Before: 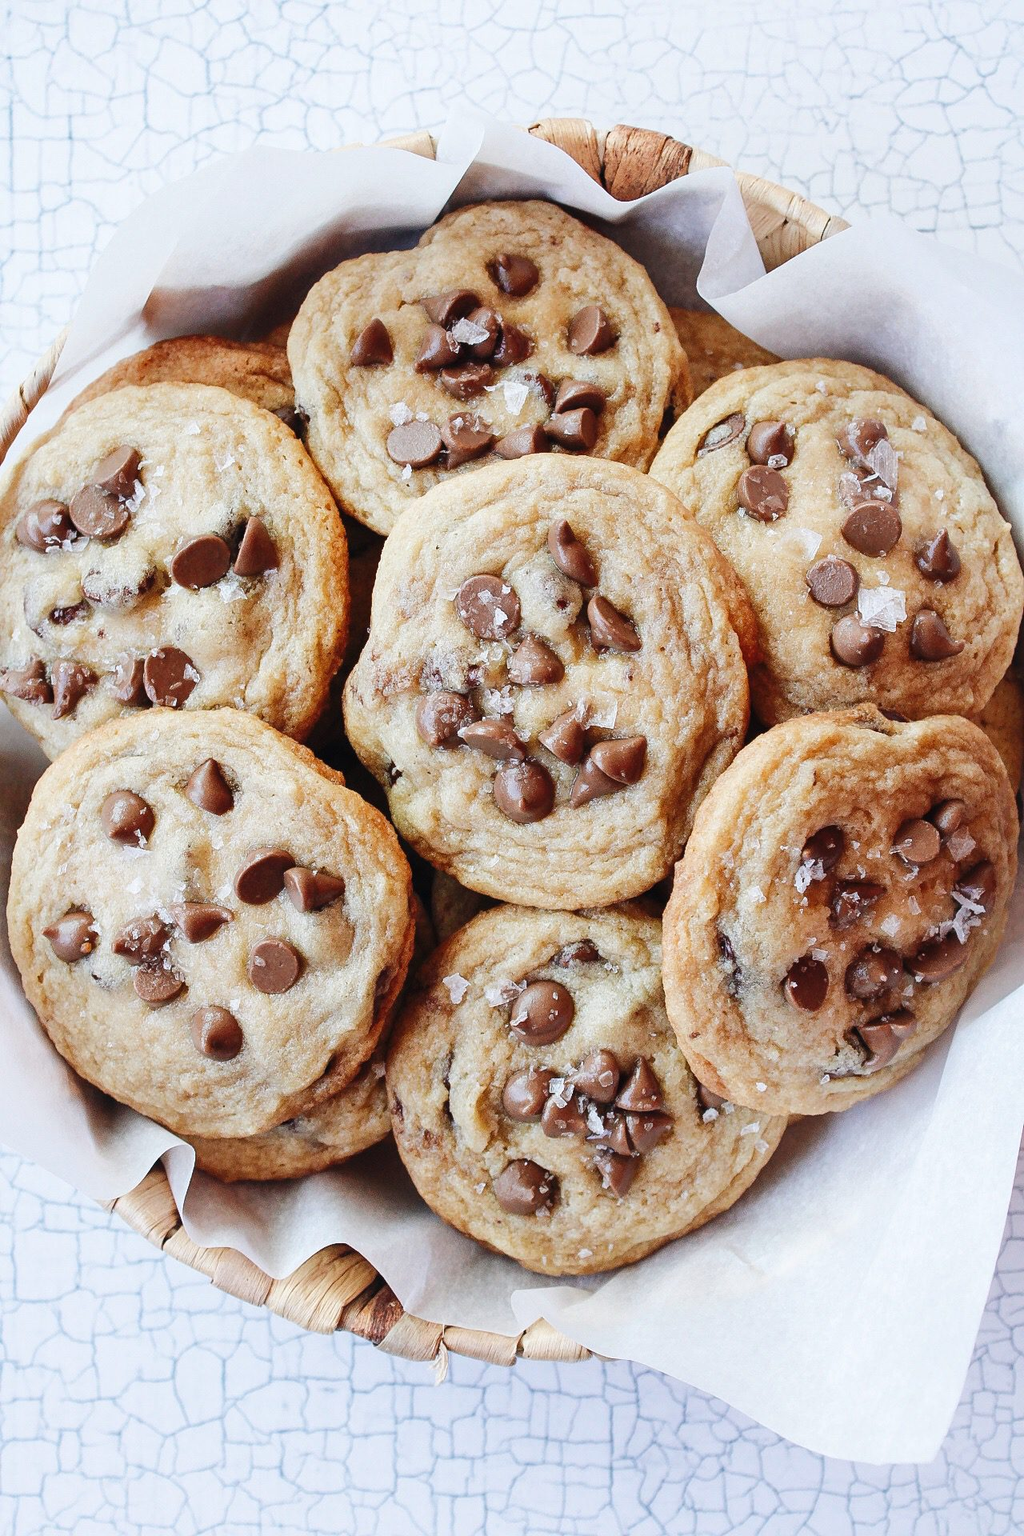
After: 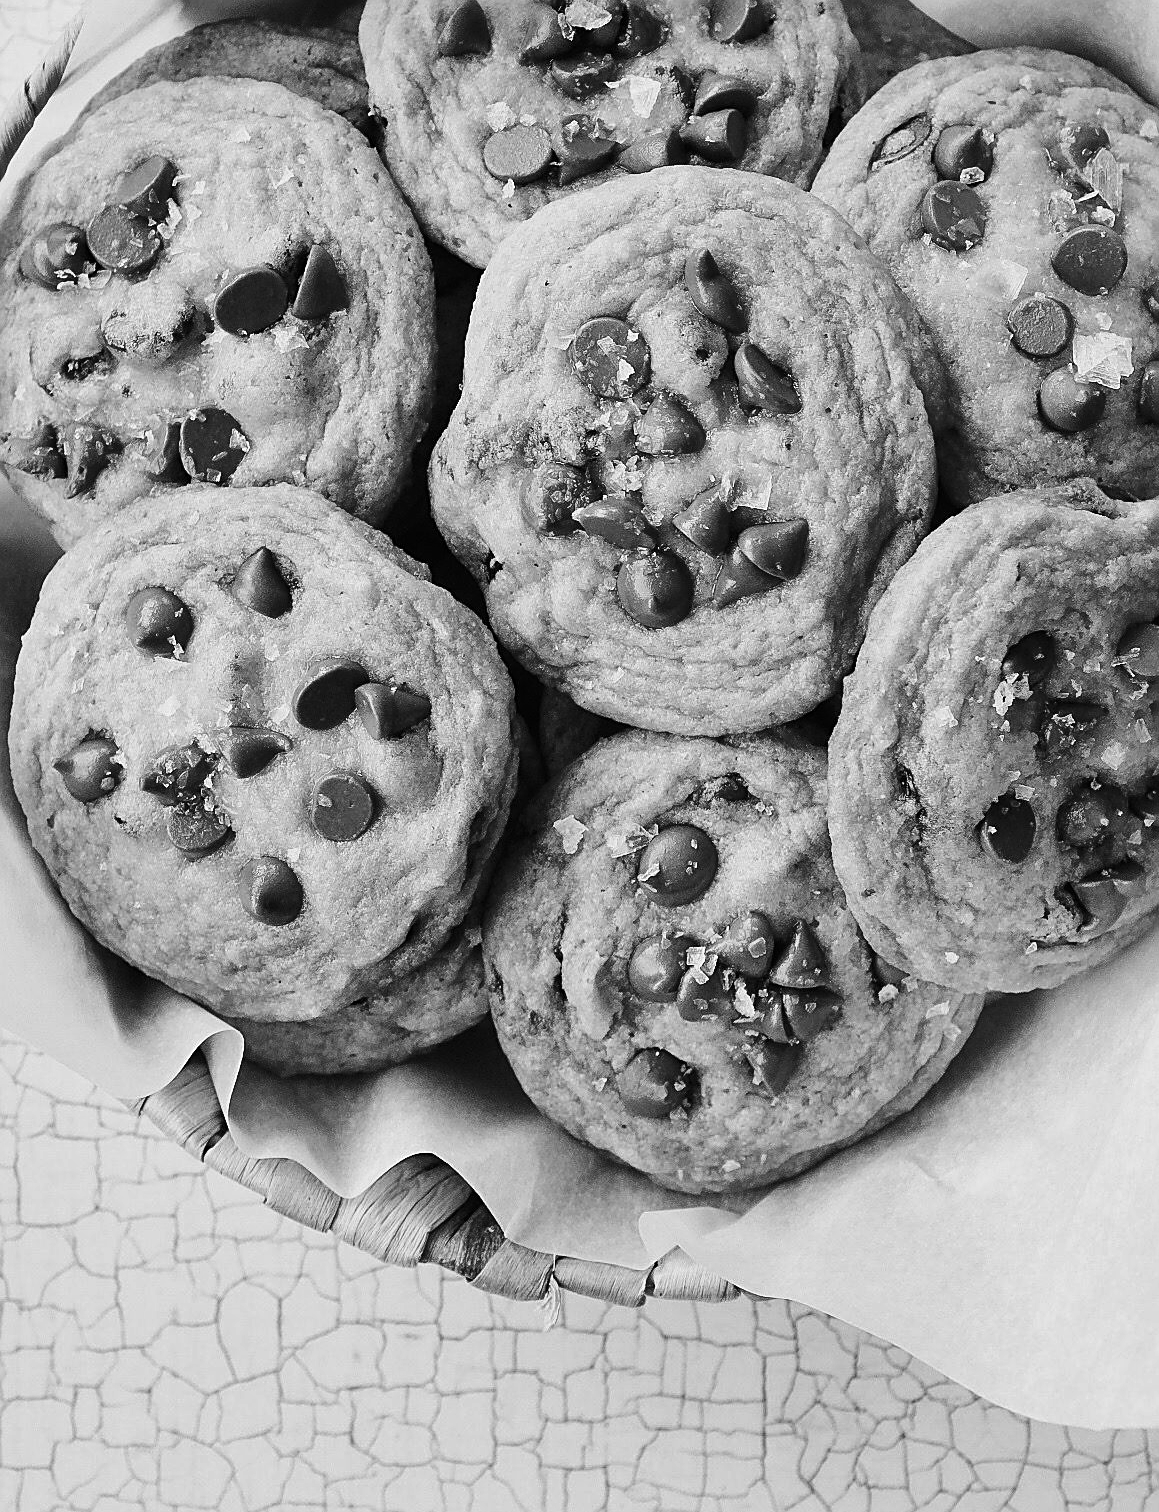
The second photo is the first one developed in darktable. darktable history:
crop: top 20.916%, right 9.437%, bottom 0.316%
shadows and highlights: highlights color adjustment 0%, soften with gaussian
sharpen: on, module defaults
monochrome: a 32, b 64, size 2.3
color correction: highlights a* -9.35, highlights b* -23.15
contrast brightness saturation: contrast 0.13, brightness -0.05, saturation 0.16
color calibration: output gray [0.267, 0.423, 0.261, 0], illuminant same as pipeline (D50), adaptation none (bypass)
